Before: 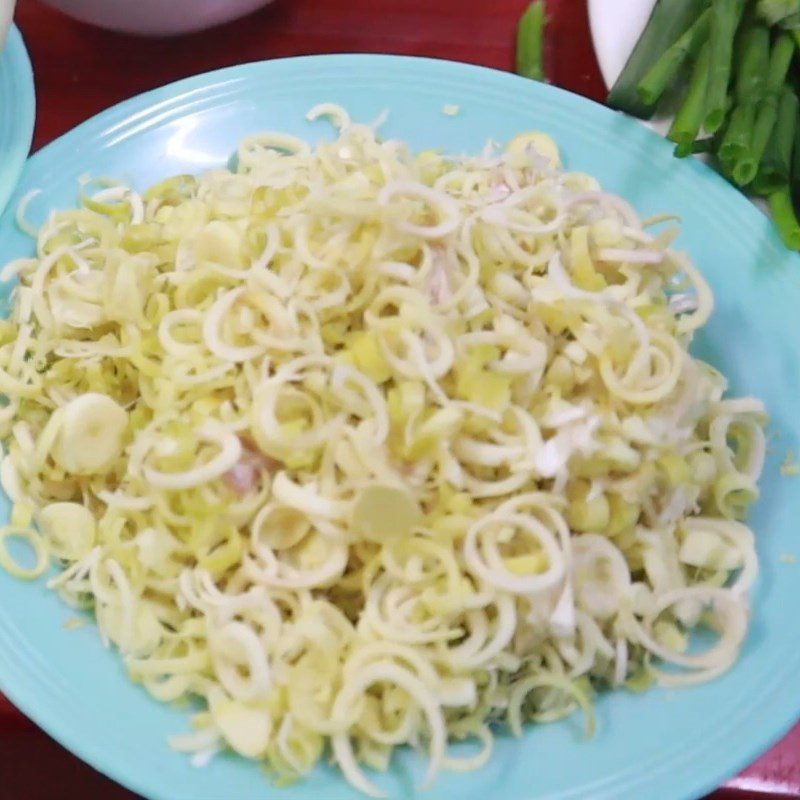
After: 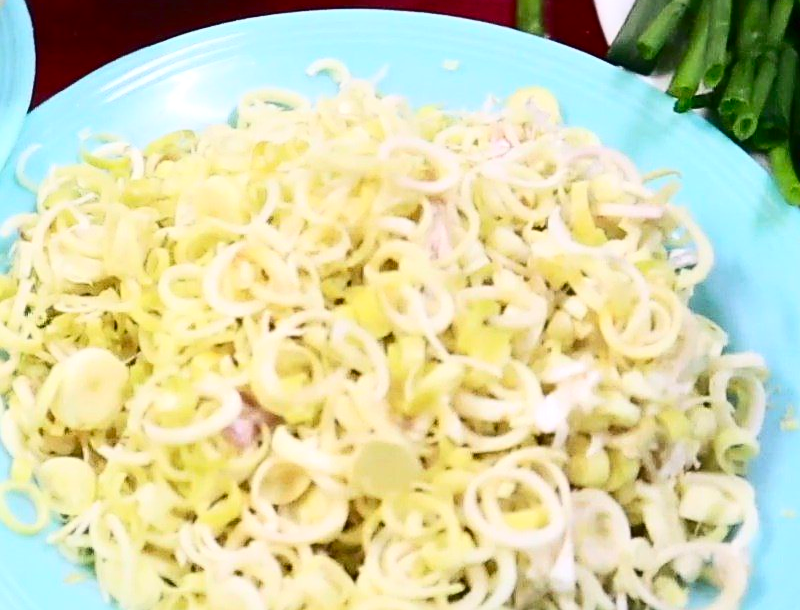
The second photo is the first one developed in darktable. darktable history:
sharpen: on, module defaults
exposure: black level correction 0.001, compensate highlight preservation false
local contrast: mode bilateral grid, contrast 19, coarseness 51, detail 120%, midtone range 0.2
crop: top 5.628%, bottom 18.105%
contrast brightness saturation: contrast 0.401, brightness 0.104, saturation 0.215
